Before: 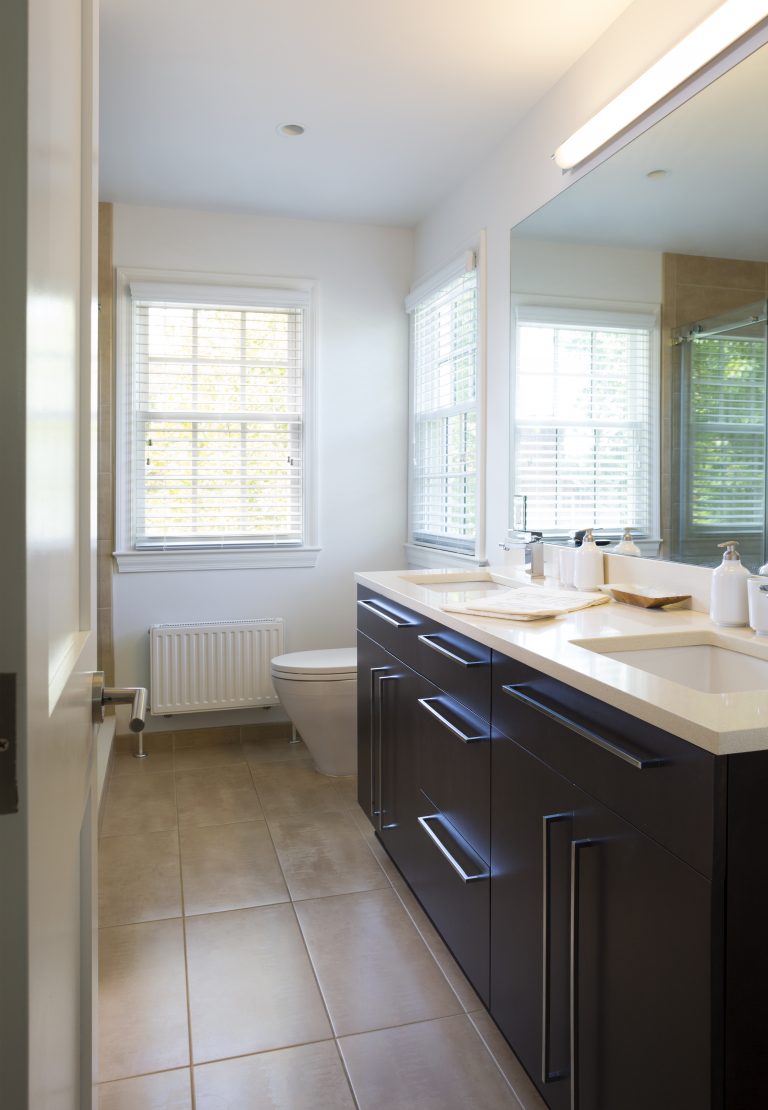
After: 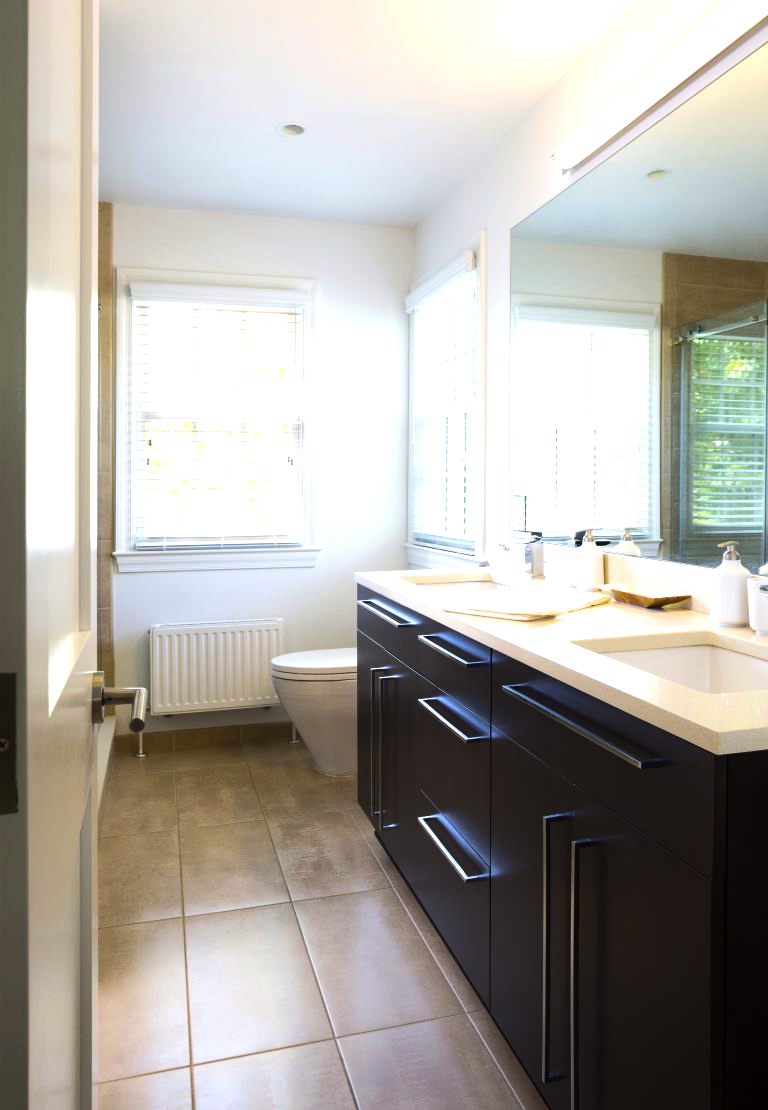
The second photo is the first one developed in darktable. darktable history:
tone equalizer: -8 EV -0.75 EV, -7 EV -0.7 EV, -6 EV -0.6 EV, -5 EV -0.4 EV, -3 EV 0.4 EV, -2 EV 0.6 EV, -1 EV 0.7 EV, +0 EV 0.75 EV, edges refinement/feathering 500, mask exposure compensation -1.57 EV, preserve details no
color balance rgb: perceptual saturation grading › global saturation 20%, global vibrance 20%
